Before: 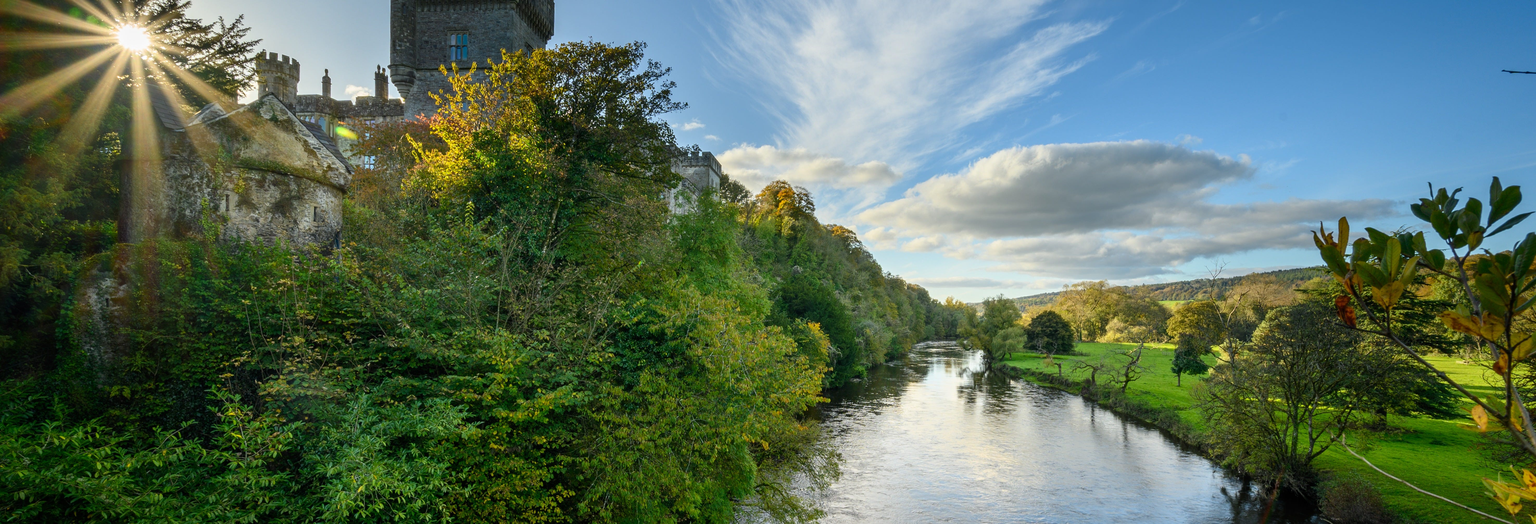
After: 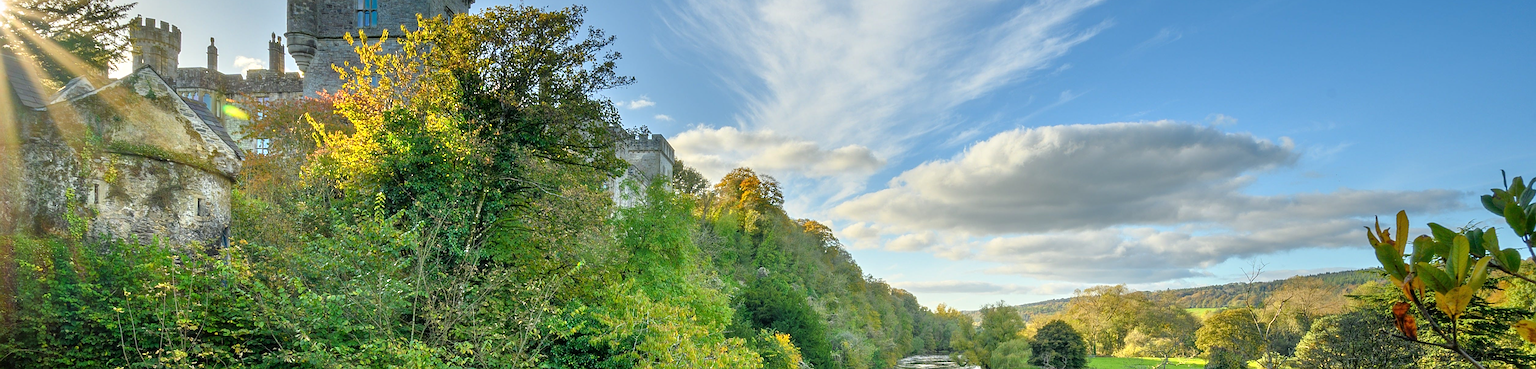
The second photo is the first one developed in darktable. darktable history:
tone equalizer: -7 EV 0.155 EV, -6 EV 0.57 EV, -5 EV 1.18 EV, -4 EV 1.3 EV, -3 EV 1.12 EV, -2 EV 0.6 EV, -1 EV 0.156 EV, luminance estimator HSV value / RGB max
sharpen: on, module defaults
crop and rotate: left 9.458%, top 7.125%, right 5.064%, bottom 32.595%
